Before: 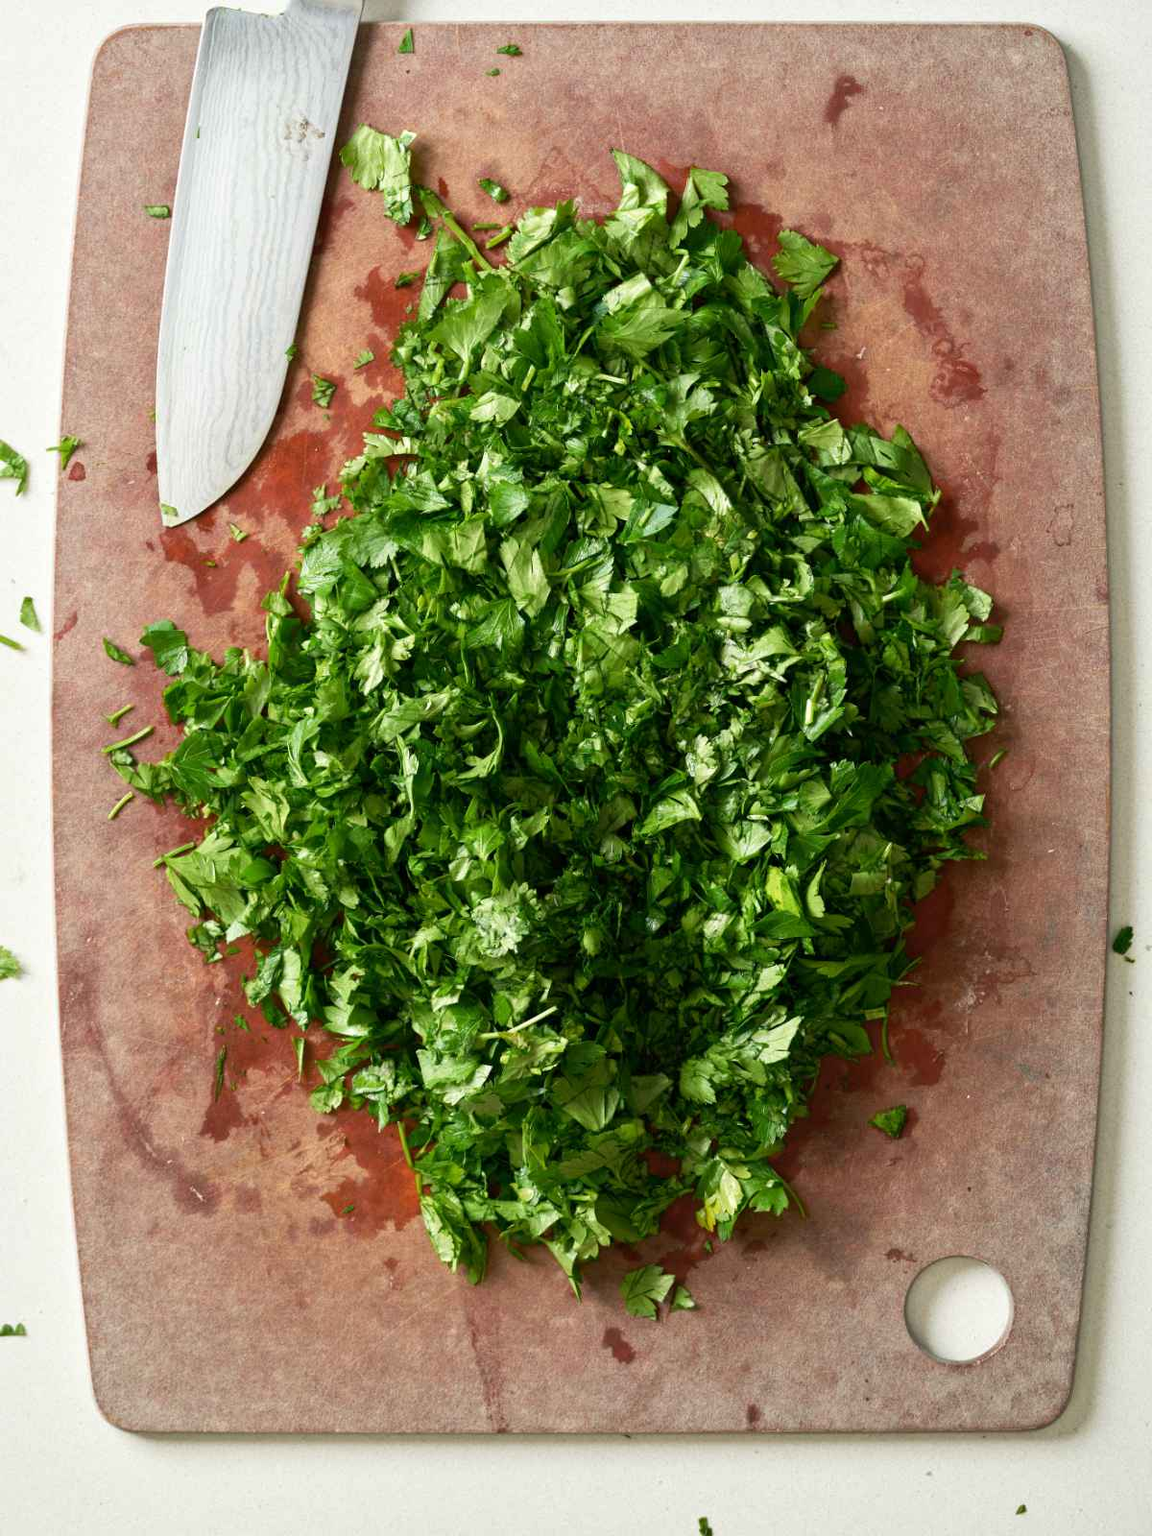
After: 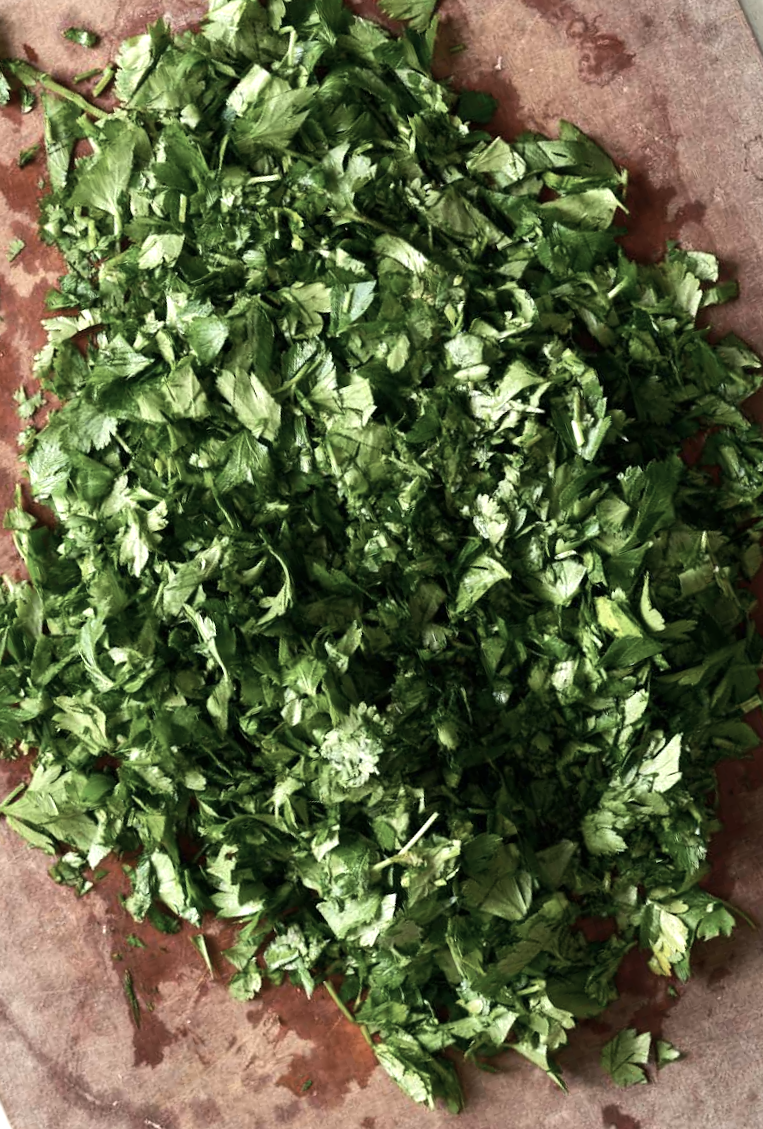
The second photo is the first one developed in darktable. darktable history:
crop and rotate: angle 20.29°, left 6.92%, right 4.042%, bottom 1.136%
contrast brightness saturation: contrast 0.096, saturation -0.371
tone equalizer: -8 EV -0.409 EV, -7 EV -0.39 EV, -6 EV -0.335 EV, -5 EV -0.213 EV, -3 EV 0.243 EV, -2 EV 0.34 EV, -1 EV 0.401 EV, +0 EV 0.427 EV, edges refinement/feathering 500, mask exposure compensation -1.57 EV, preserve details no
